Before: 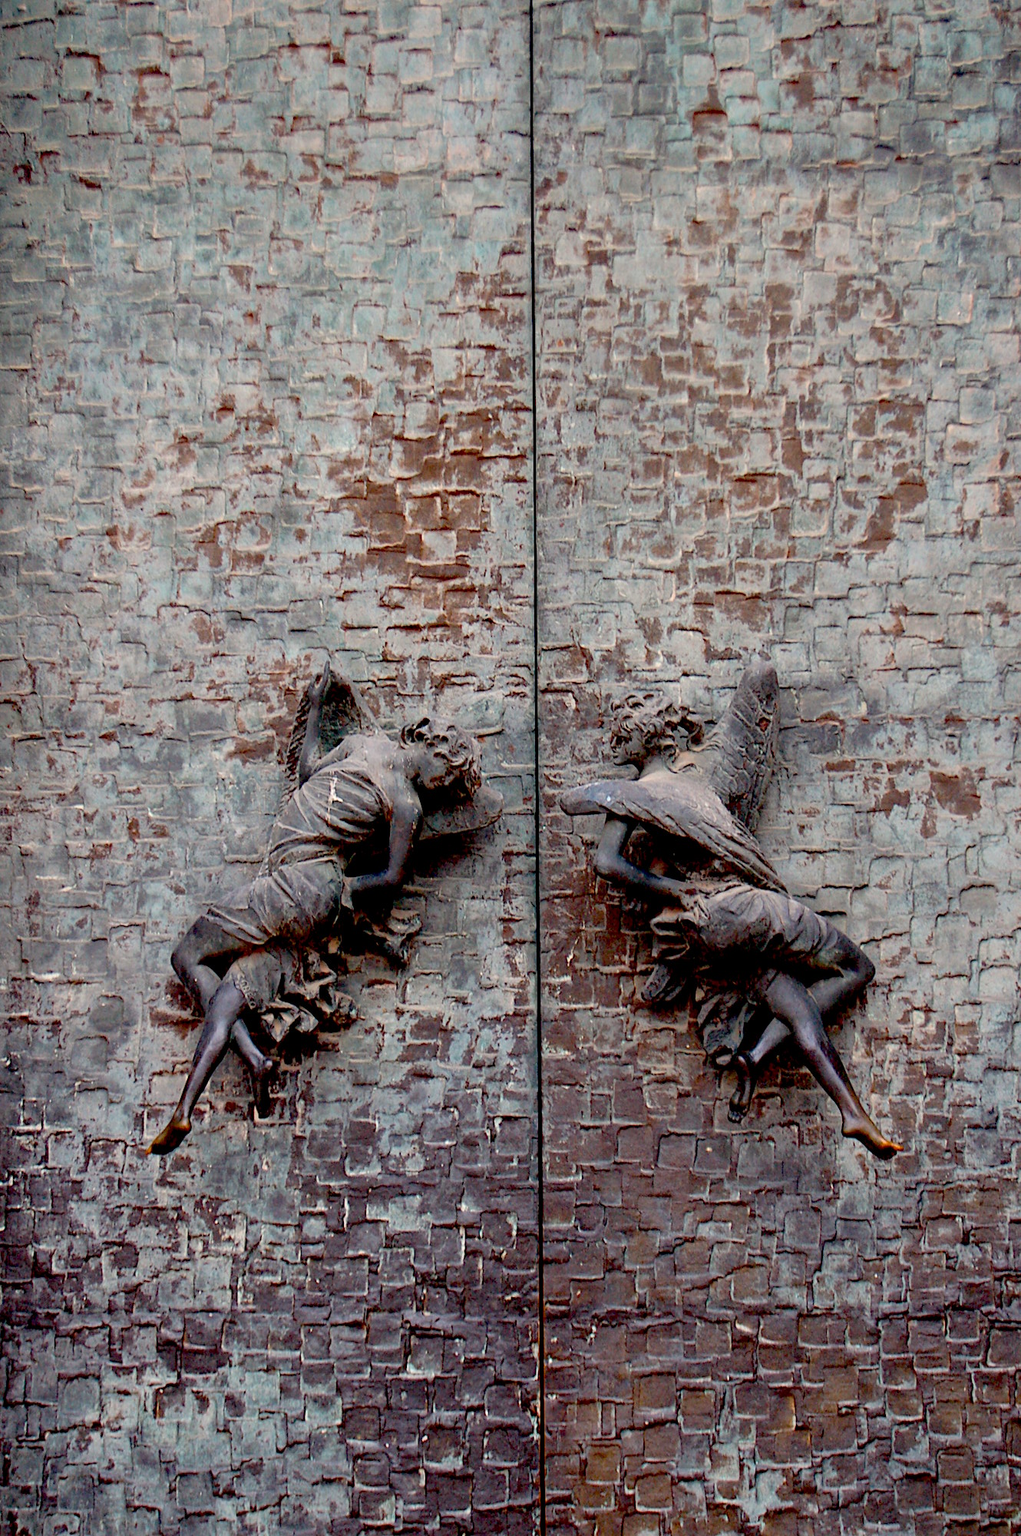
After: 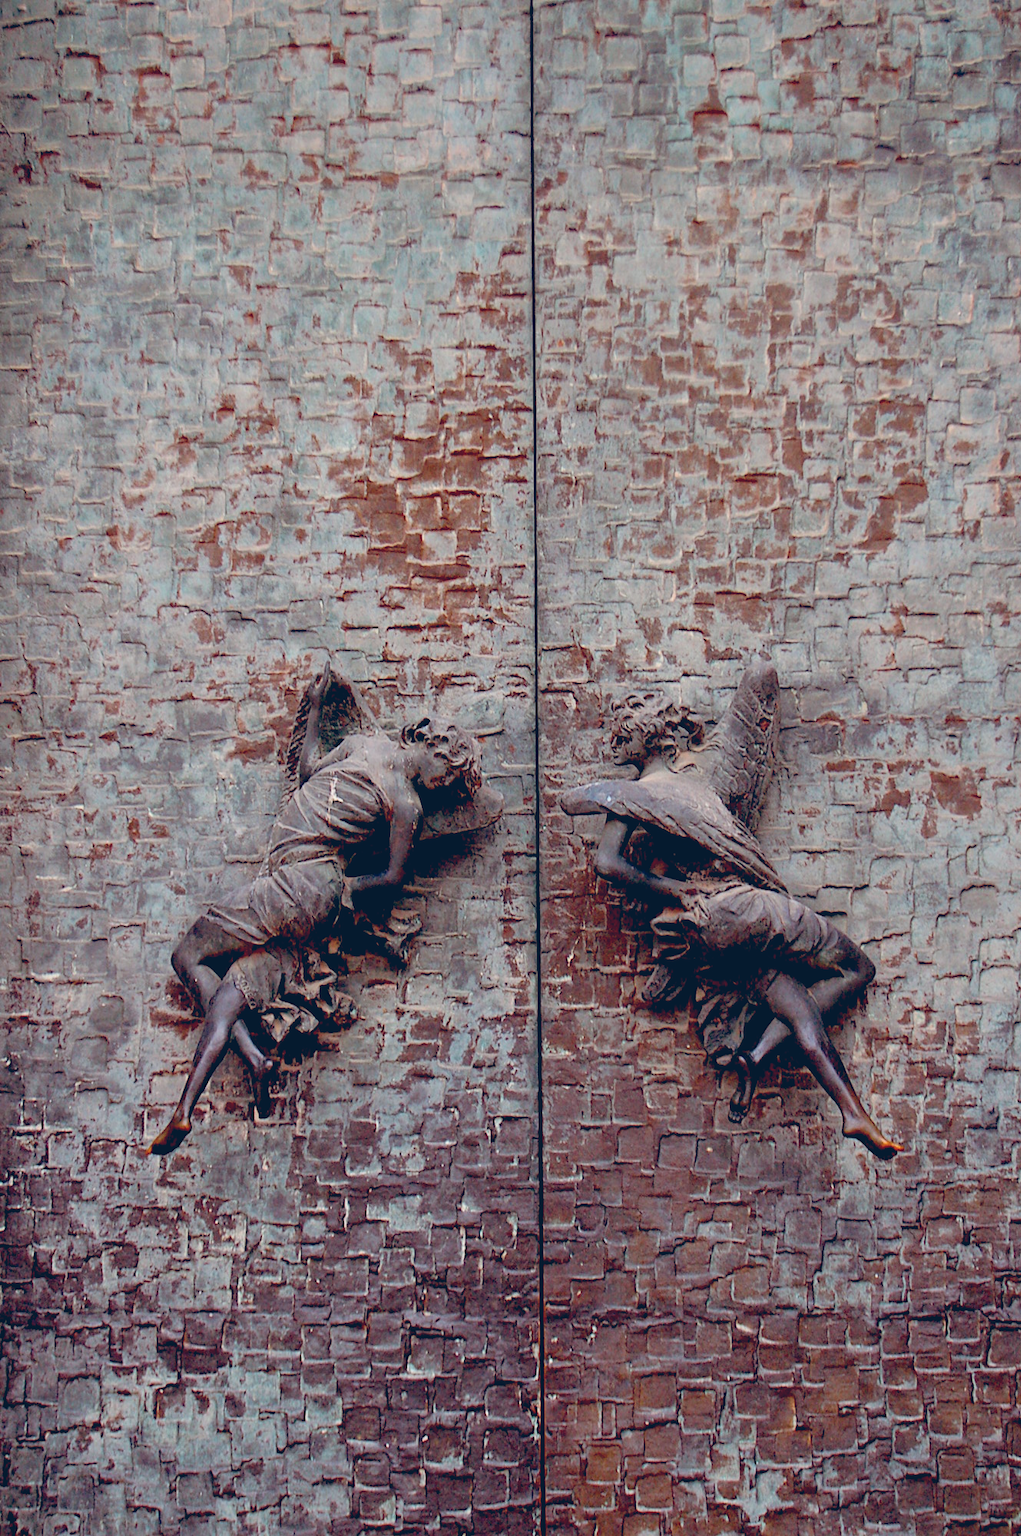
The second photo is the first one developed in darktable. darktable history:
color balance rgb: shadows lift › chroma 9.92%, shadows lift › hue 45.12°, power › luminance 3.26%, power › hue 231.93°, global offset › luminance 0.4%, global offset › chroma 0.21%, global offset › hue 255.02°
contrast brightness saturation: contrast -0.11
